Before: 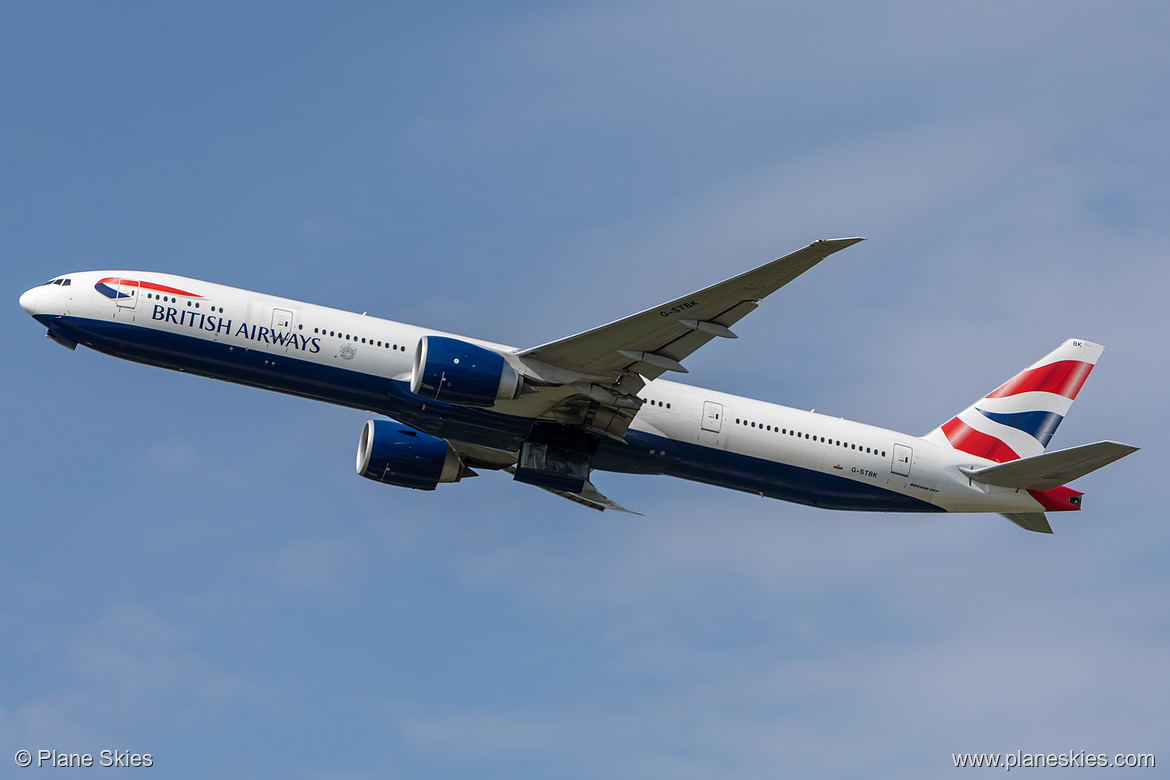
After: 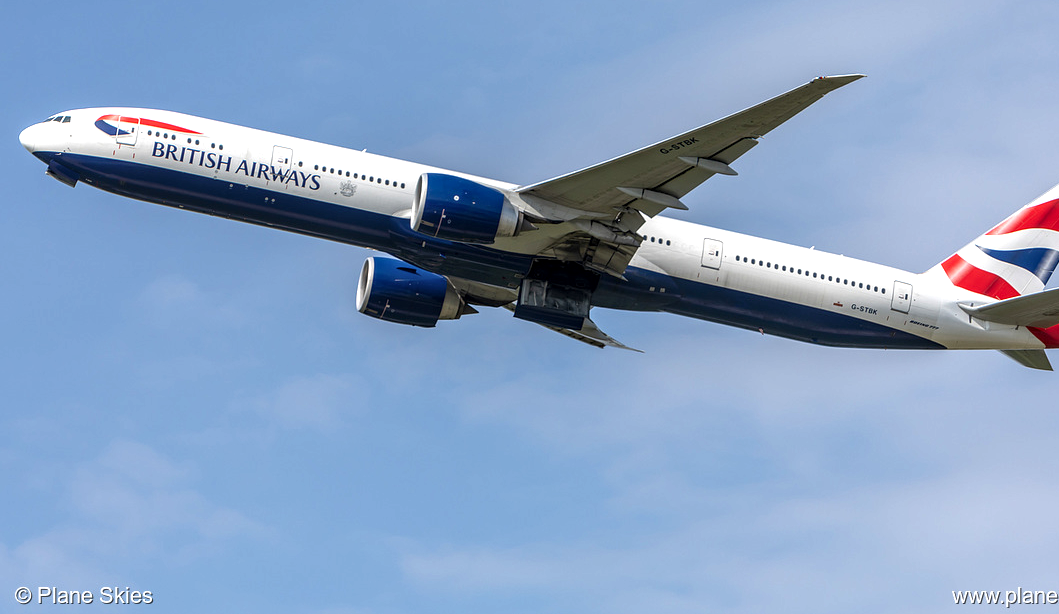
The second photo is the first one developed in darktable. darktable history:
exposure: black level correction 0, exposure 0.6 EV, compensate exposure bias true, compensate highlight preservation false
crop: top 20.916%, right 9.437%, bottom 0.316%
local contrast: on, module defaults
